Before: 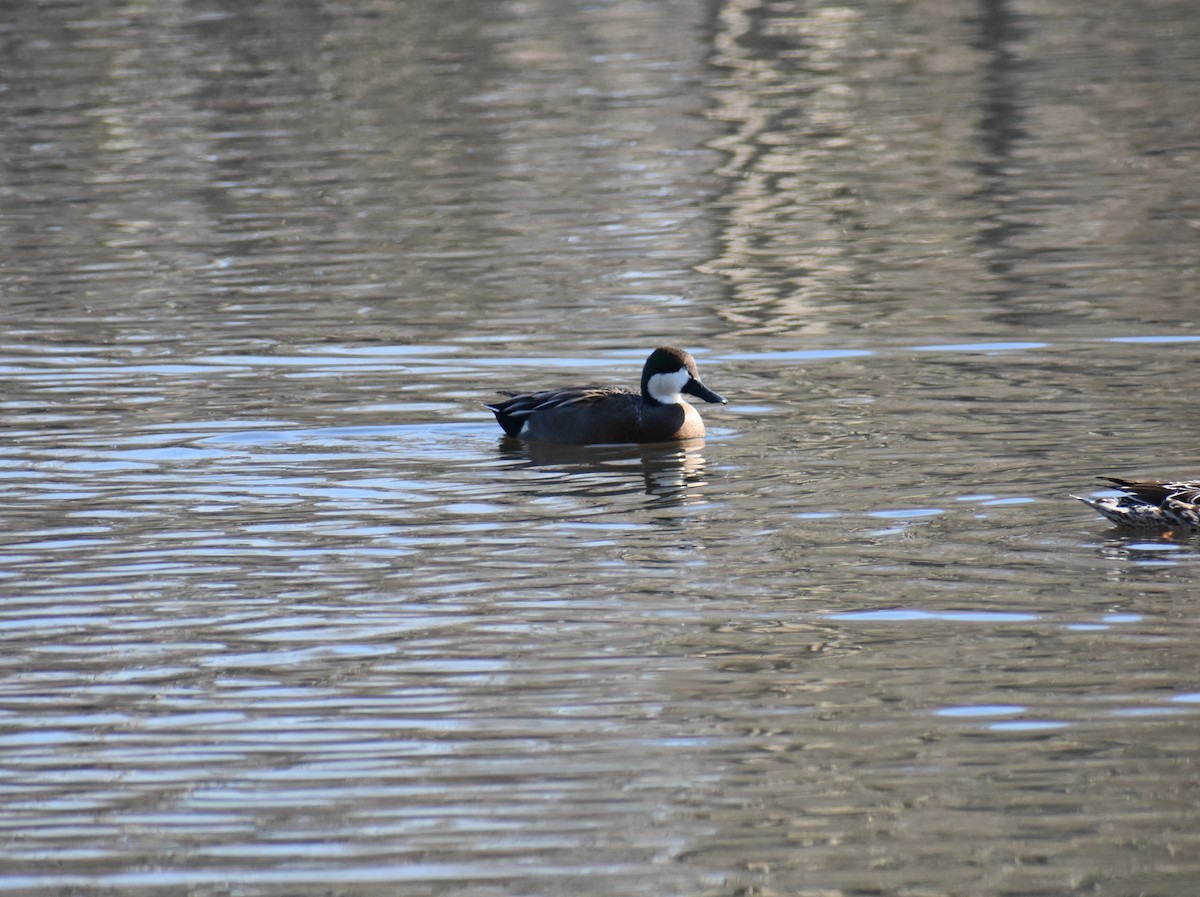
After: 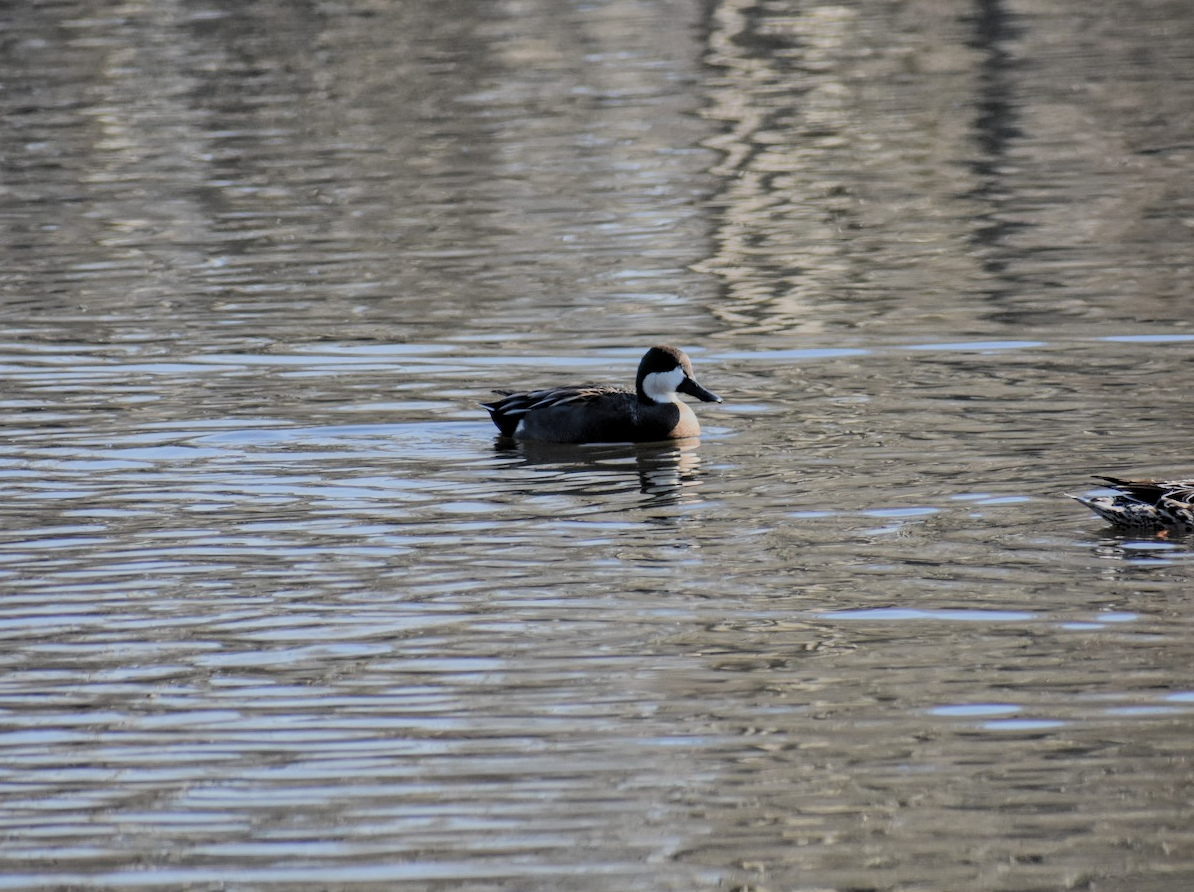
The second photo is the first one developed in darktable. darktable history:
crop and rotate: left 0.496%, top 0.169%, bottom 0.357%
filmic rgb: black relative exposure -7.08 EV, white relative exposure 5.34 EV, threshold 3.05 EV, hardness 3.02, add noise in highlights 0.099, color science v4 (2020), iterations of high-quality reconstruction 0, type of noise poissonian, enable highlight reconstruction true
local contrast: on, module defaults
